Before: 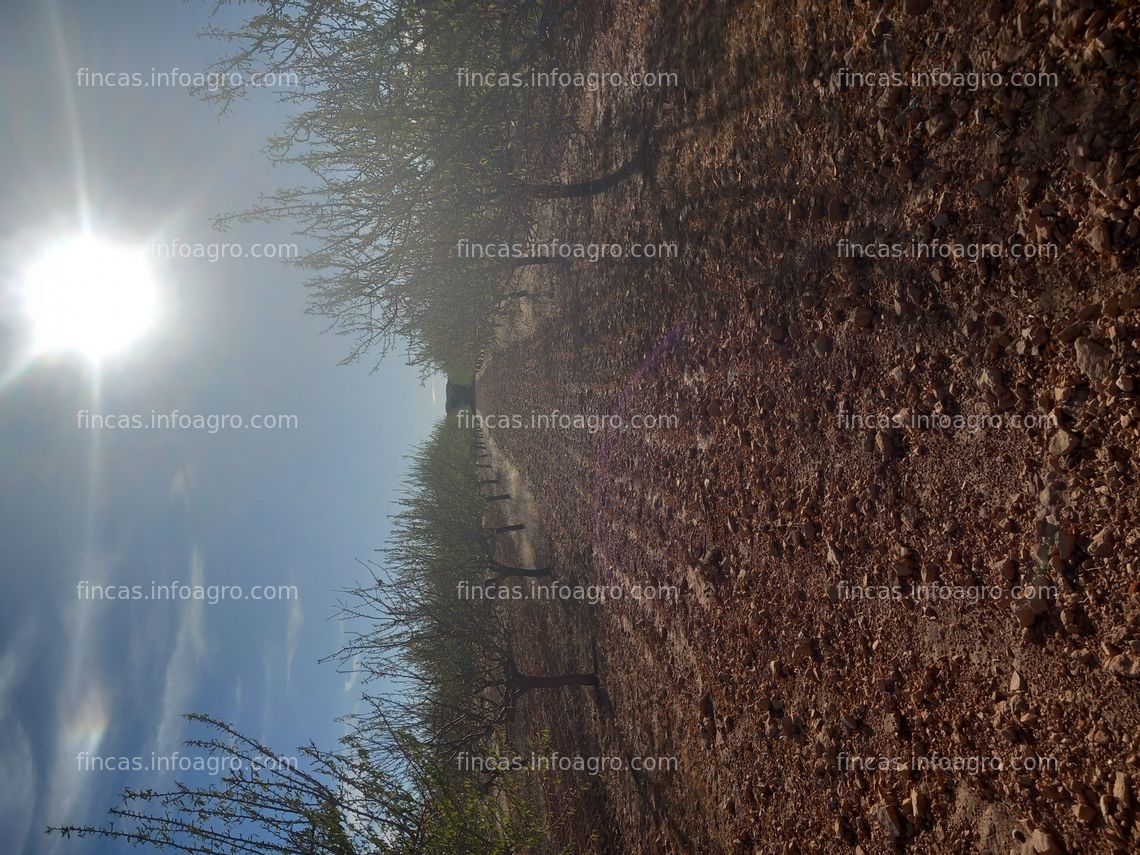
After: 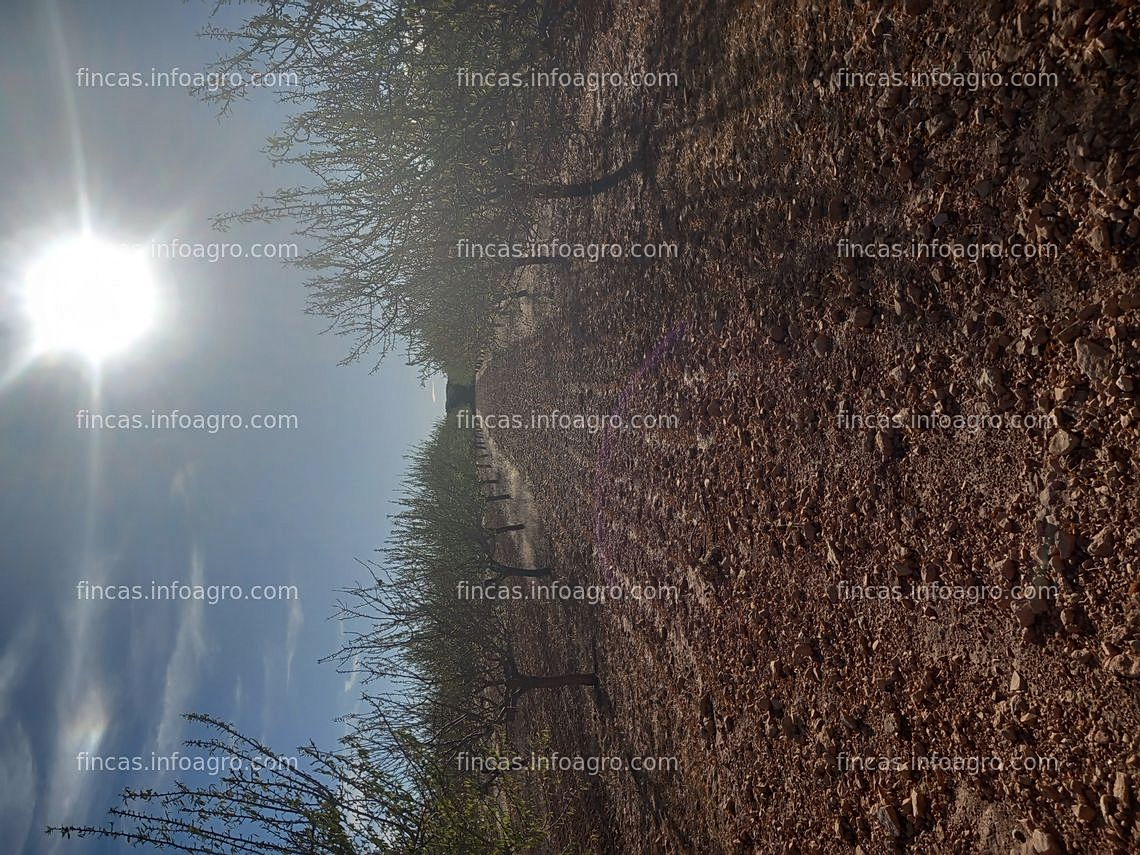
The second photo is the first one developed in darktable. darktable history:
local contrast: on, module defaults
sharpen: on, module defaults
contrast brightness saturation: contrast -0.08, brightness -0.04, saturation -0.11
